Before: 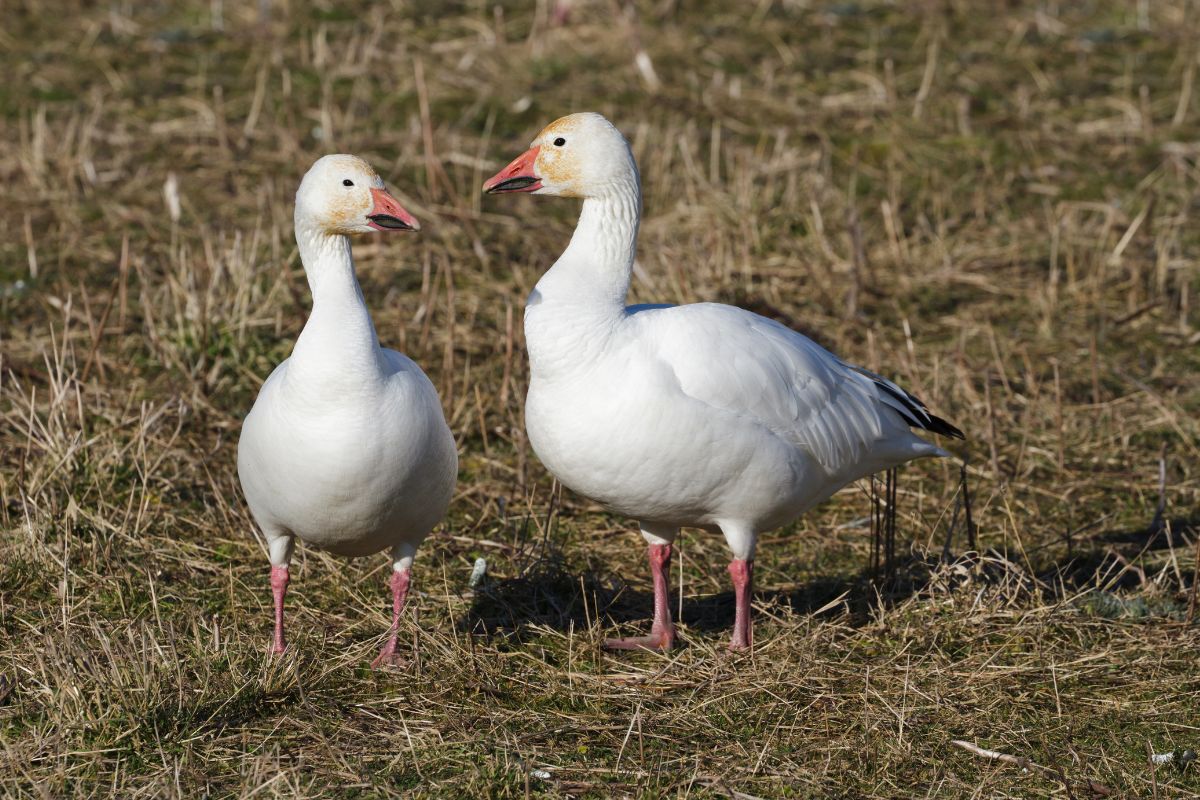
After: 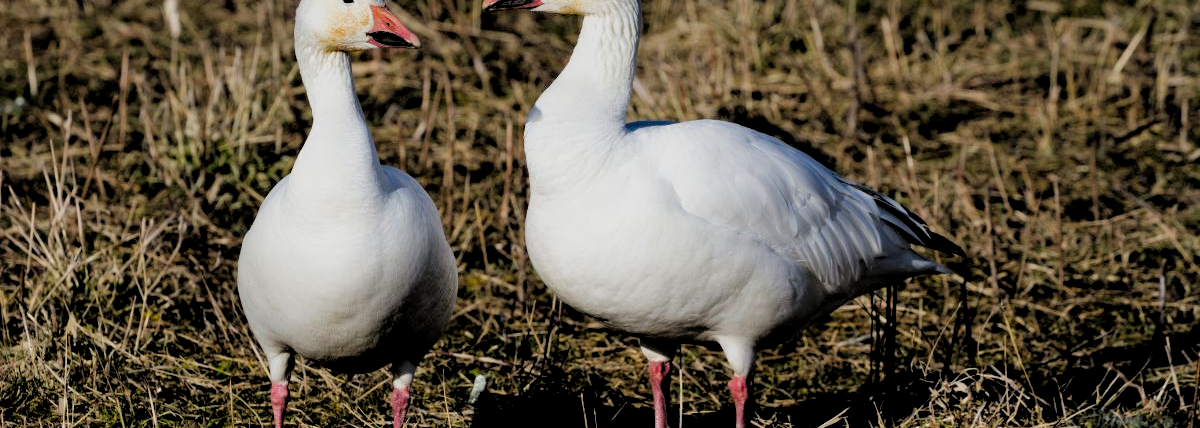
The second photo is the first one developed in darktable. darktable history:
crop and rotate: top 23.043%, bottom 23.437%
rgb levels: levels [[0.034, 0.472, 0.904], [0, 0.5, 1], [0, 0.5, 1]]
vignetting: fall-off start 116.67%, fall-off radius 59.26%, brightness -0.31, saturation -0.056
filmic rgb: black relative exposure -7.75 EV, white relative exposure 4.4 EV, threshold 3 EV, target black luminance 0%, hardness 3.76, latitude 50.51%, contrast 1.074, highlights saturation mix 10%, shadows ↔ highlights balance -0.22%, color science v4 (2020), enable highlight reconstruction true
